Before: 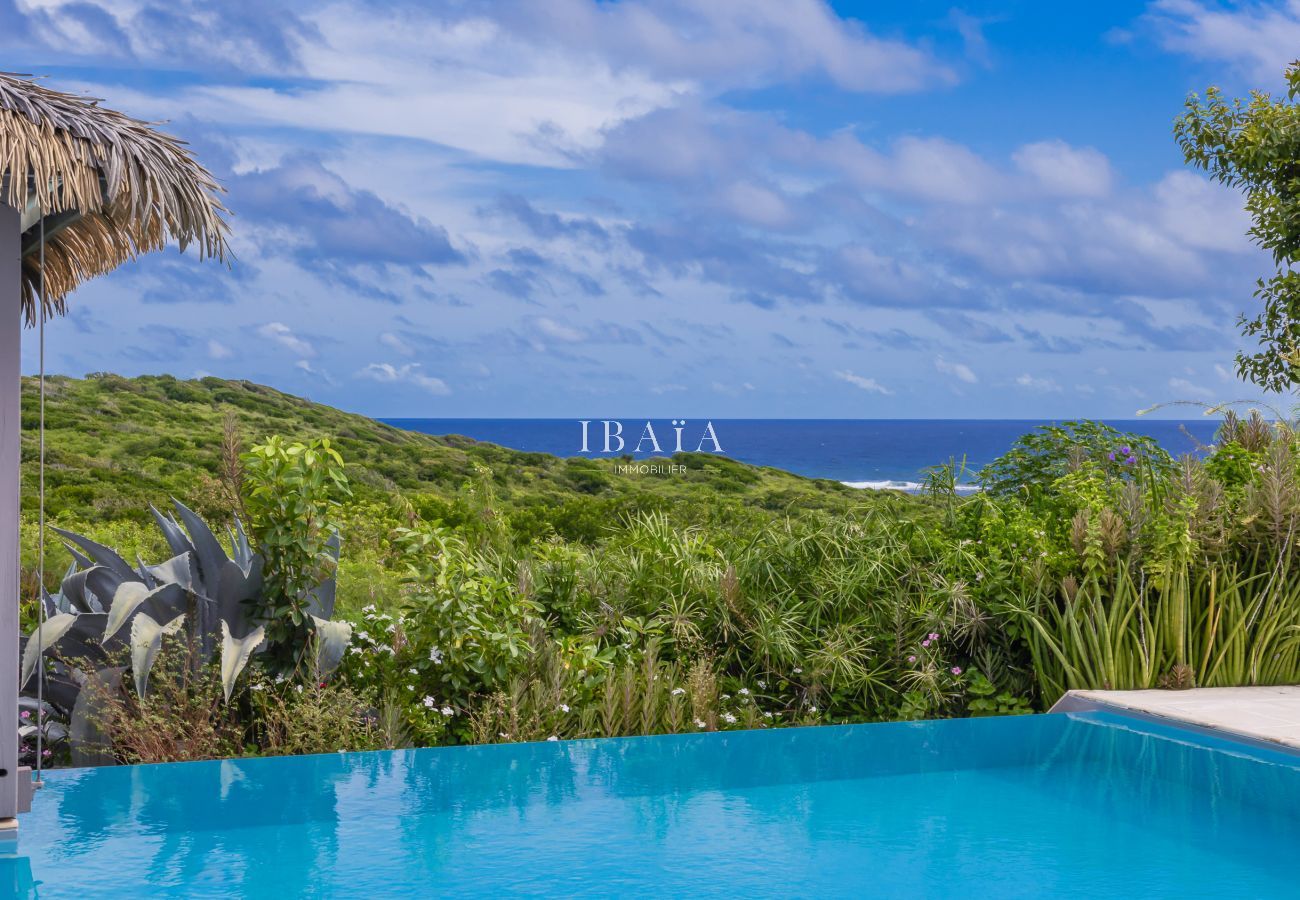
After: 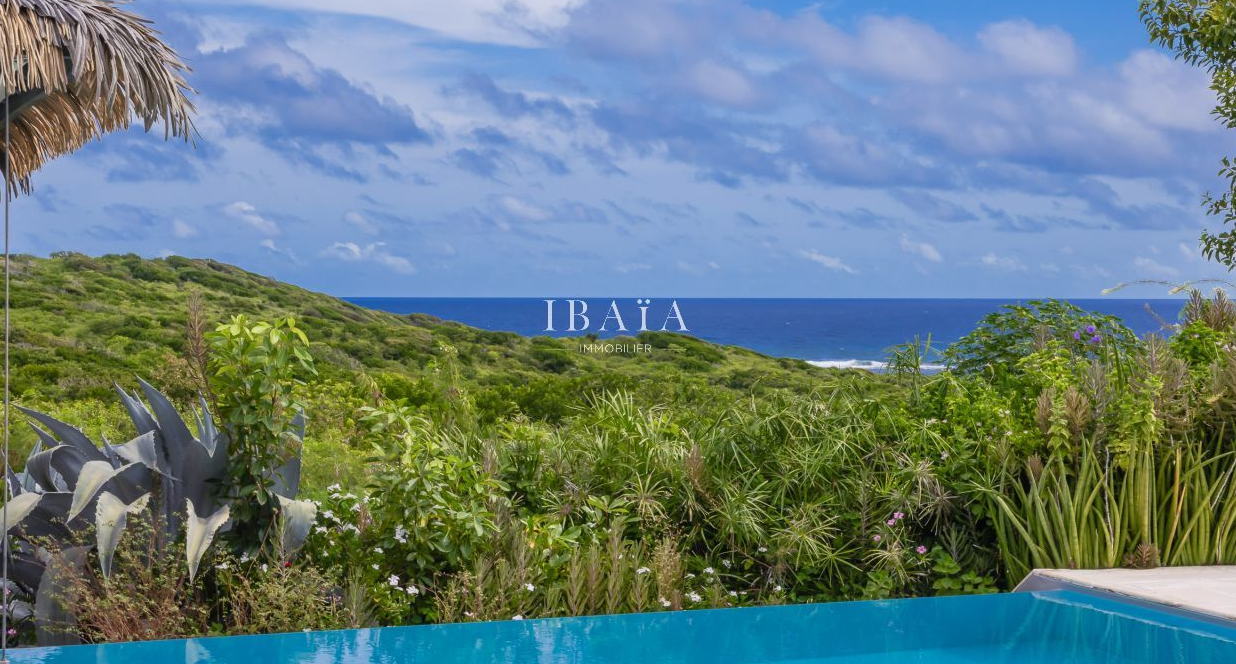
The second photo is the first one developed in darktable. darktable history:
crop and rotate: left 2.763%, top 13.545%, right 2.117%, bottom 12.576%
